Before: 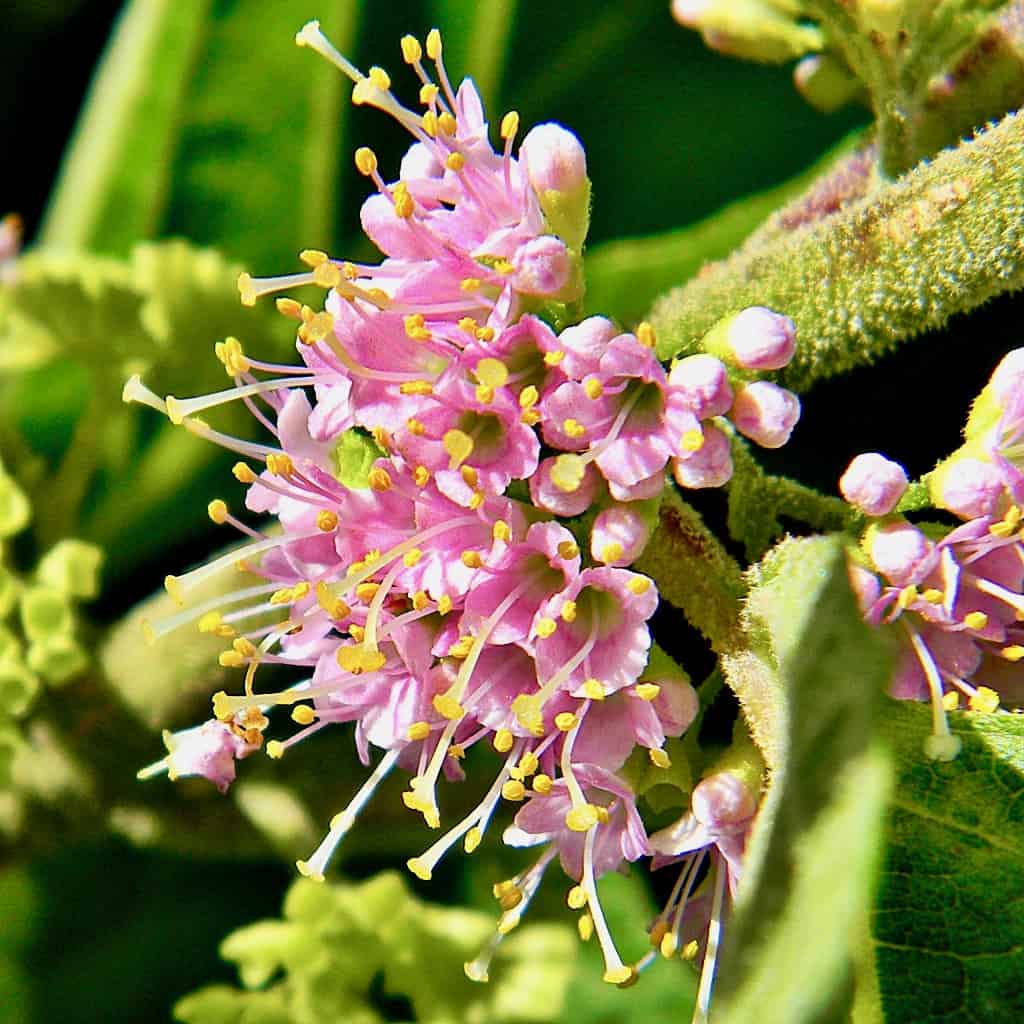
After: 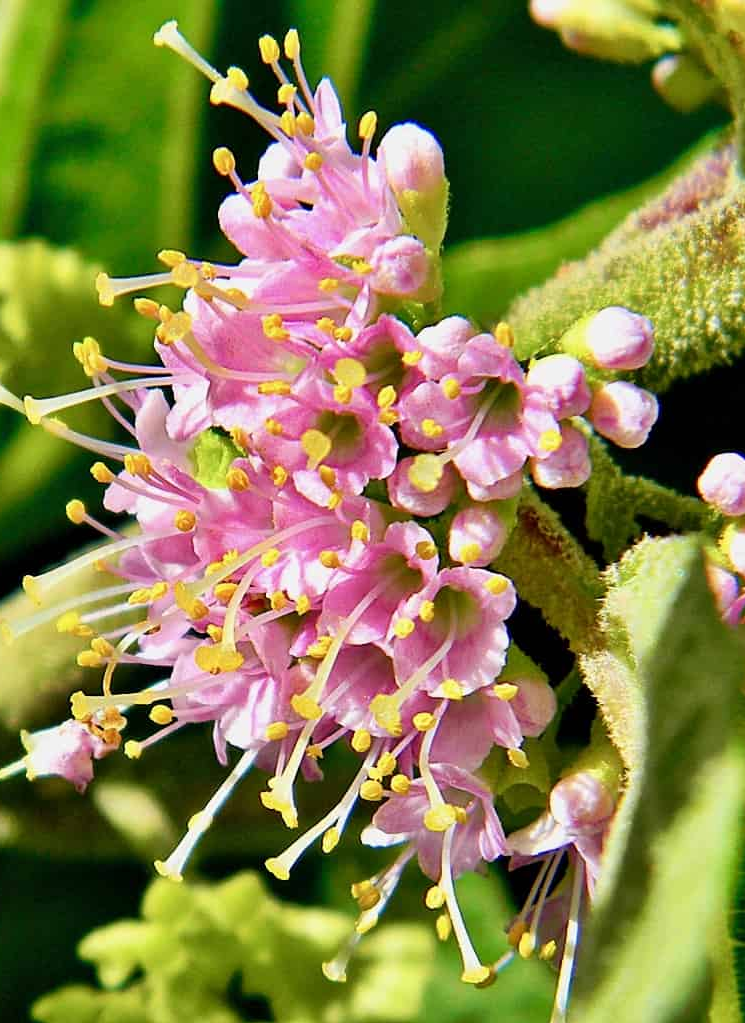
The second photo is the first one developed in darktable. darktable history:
shadows and highlights: shadows 4.22, highlights -16.66, soften with gaussian
crop: left 13.876%, right 13.335%
